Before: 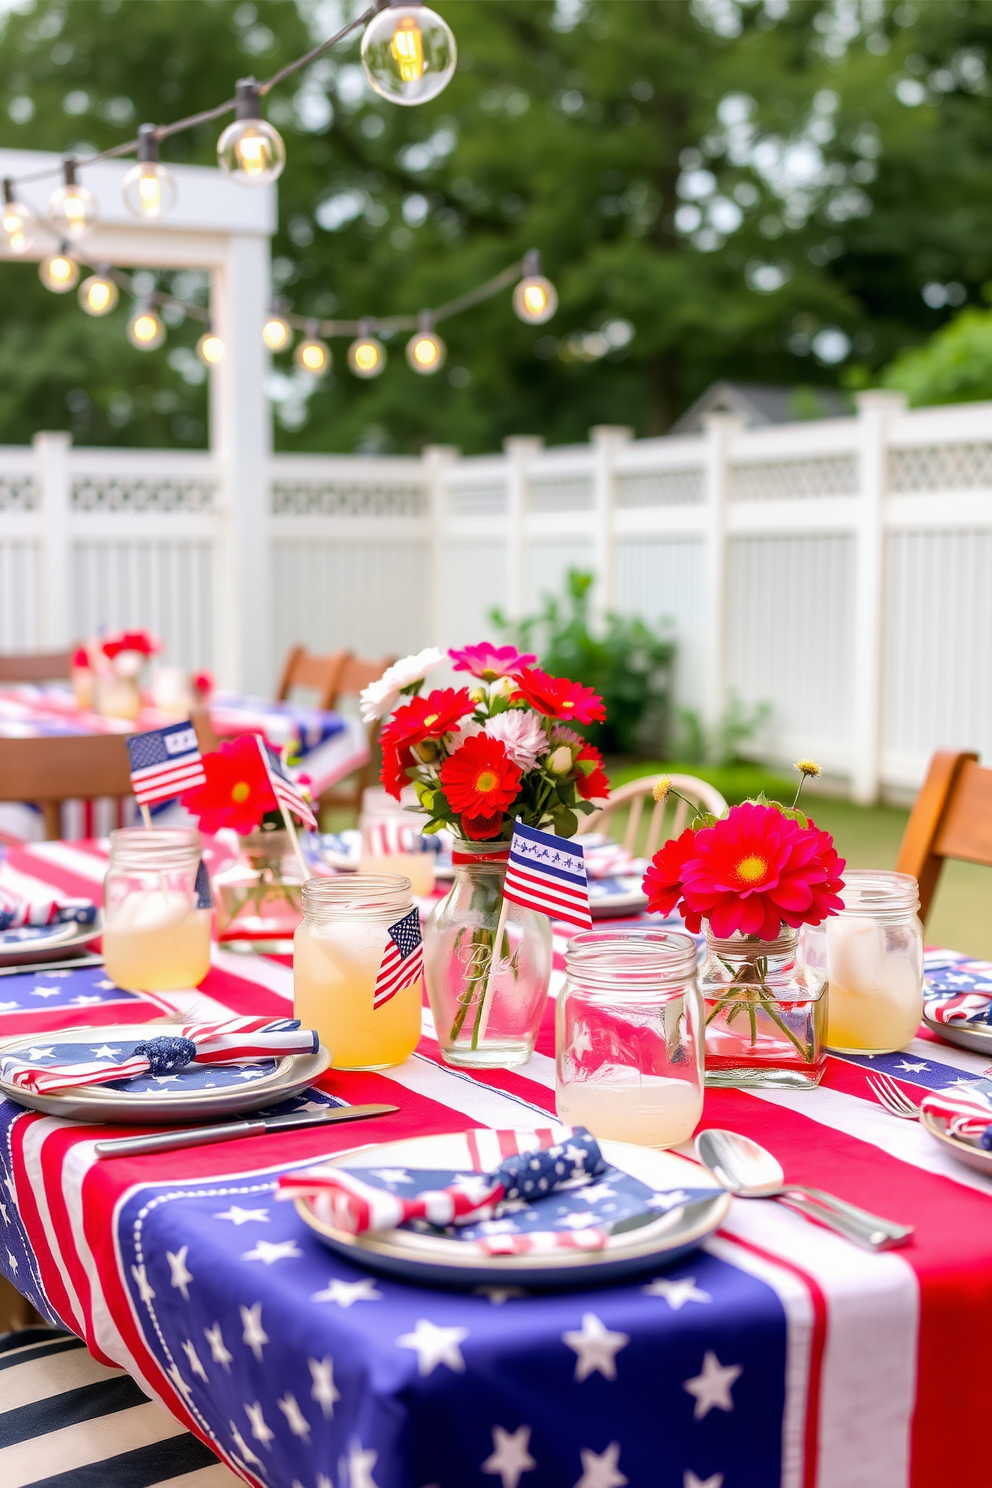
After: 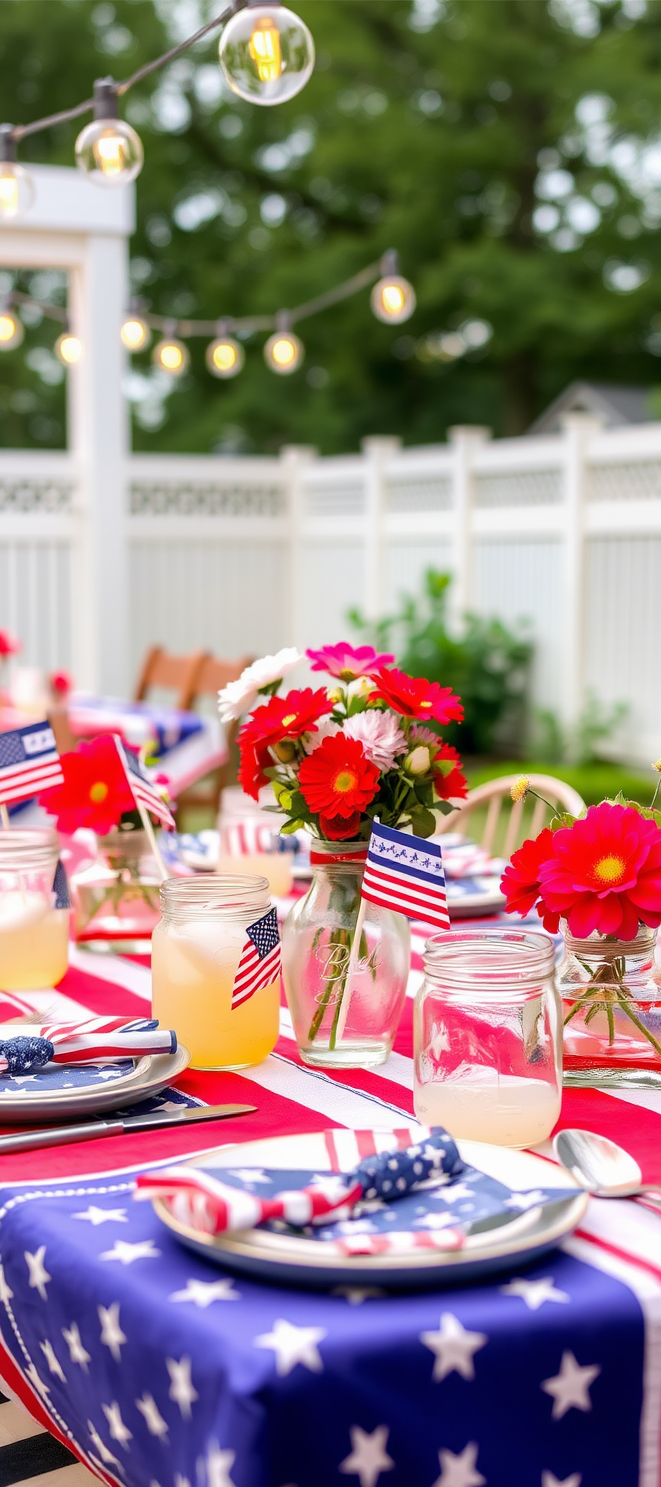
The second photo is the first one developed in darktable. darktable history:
crop and rotate: left 14.366%, right 18.973%
